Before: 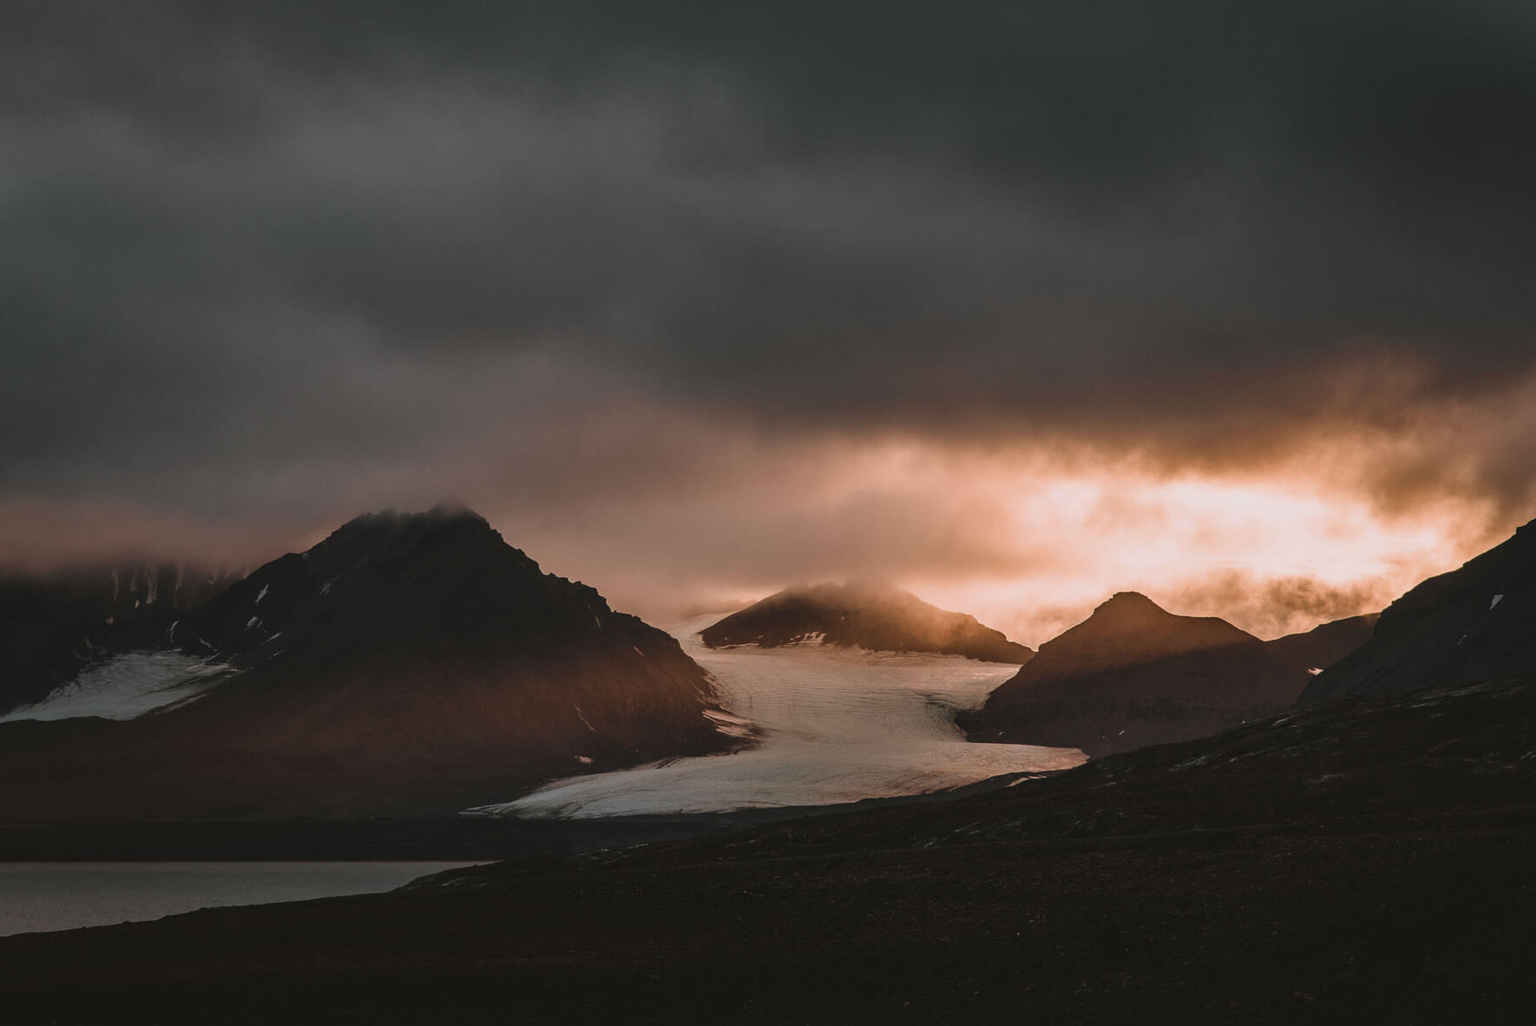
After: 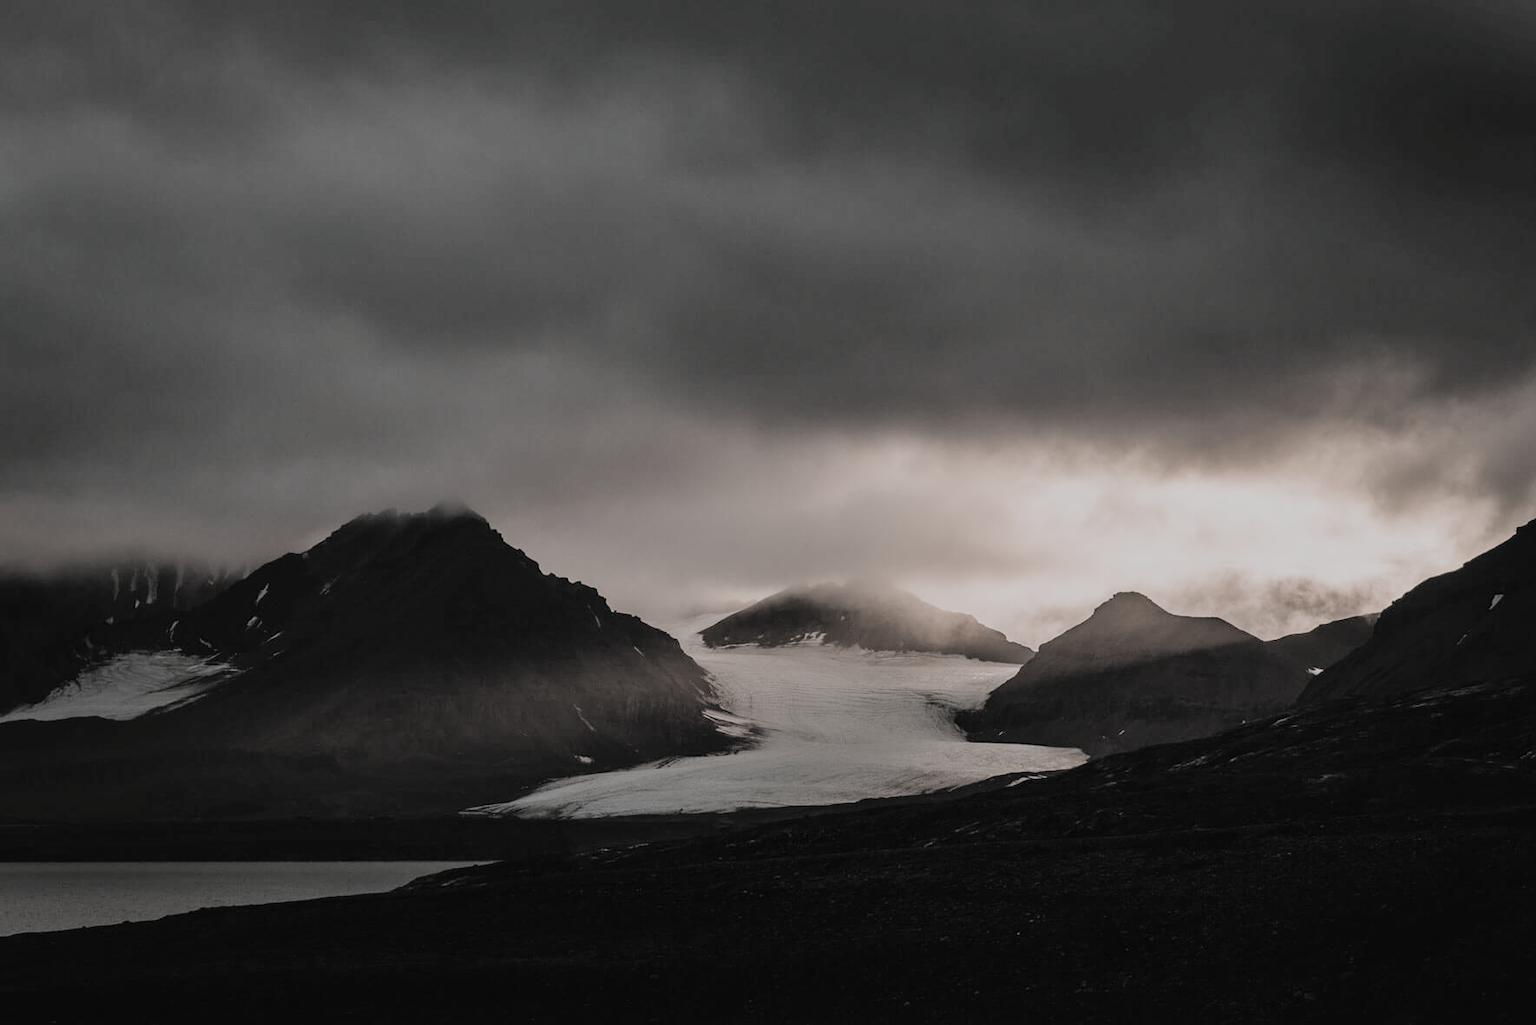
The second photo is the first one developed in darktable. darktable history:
filmic rgb: black relative exposure -6.81 EV, white relative exposure 5.92 EV, hardness 2.68, add noise in highlights 0.002, color science v3 (2019), use custom middle-gray values true, iterations of high-quality reconstruction 0, contrast in highlights soft
contrast brightness saturation: brightness 0.131
color correction: highlights b* -0.024, saturation 0.242
